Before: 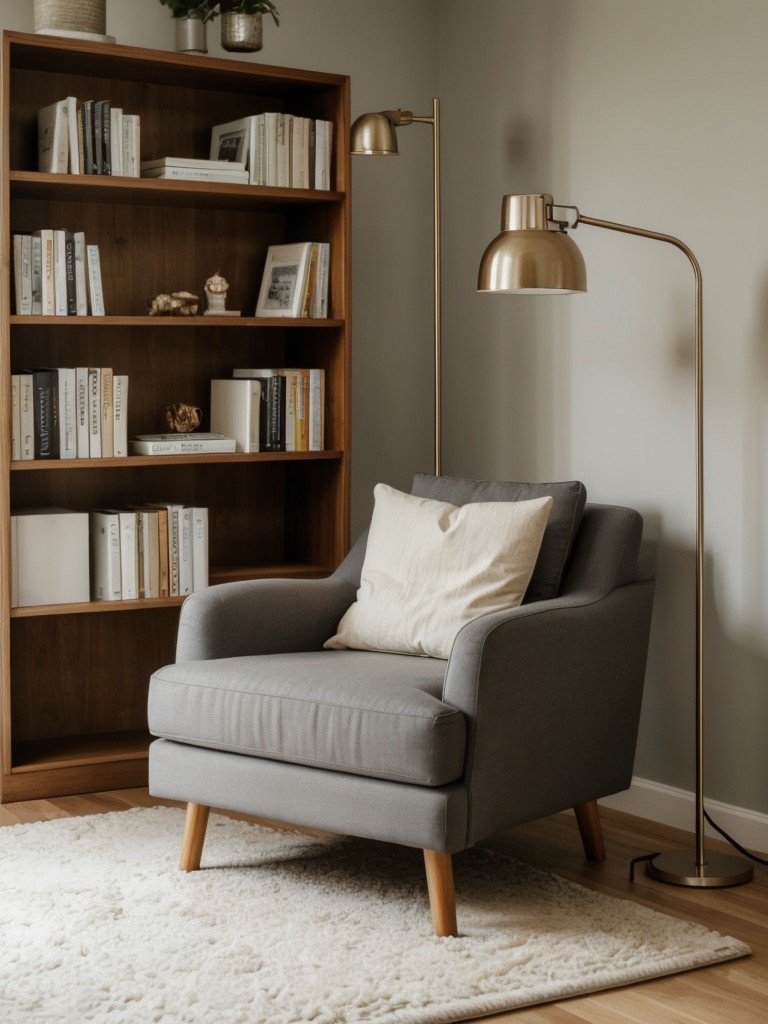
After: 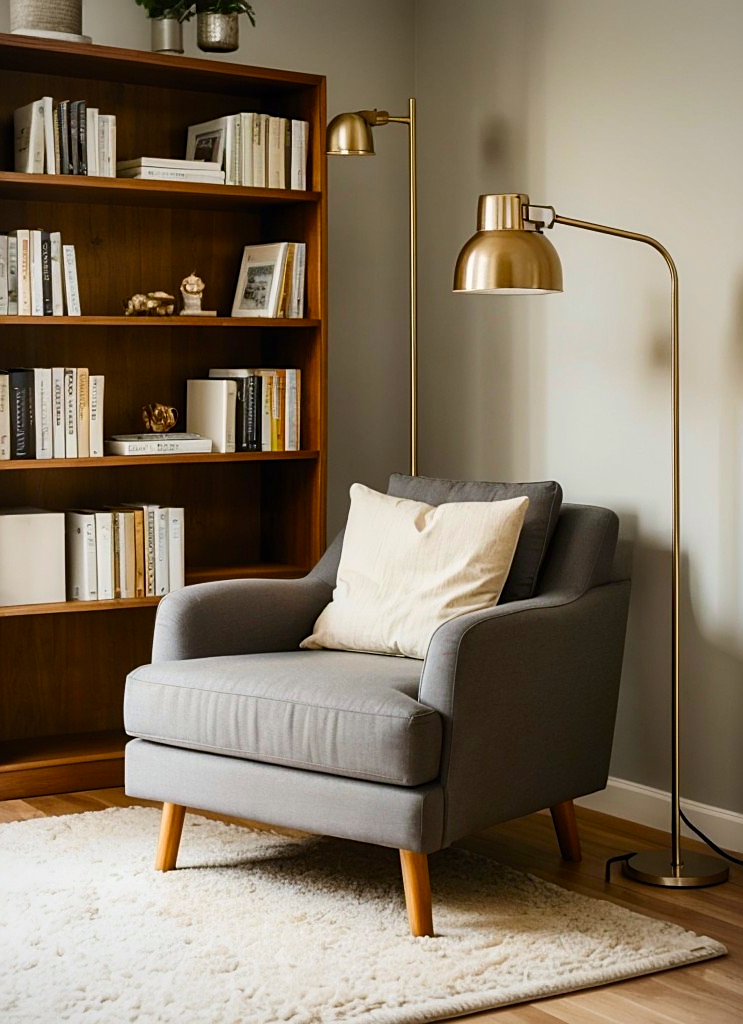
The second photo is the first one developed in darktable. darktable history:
crop and rotate: left 3.18%
sharpen: on, module defaults
color balance rgb: power › chroma 0.494%, power › hue 257.97°, linear chroma grading › global chroma 15.053%, perceptual saturation grading › global saturation 1.238%, perceptual saturation grading › highlights -2.908%, perceptual saturation grading › mid-tones 4.213%, perceptual saturation grading › shadows 8.962%, global vibrance 20%
vignetting: fall-off radius 61.23%, brightness -0.264, unbound false
contrast brightness saturation: contrast 0.234, brightness 0.111, saturation 0.291
